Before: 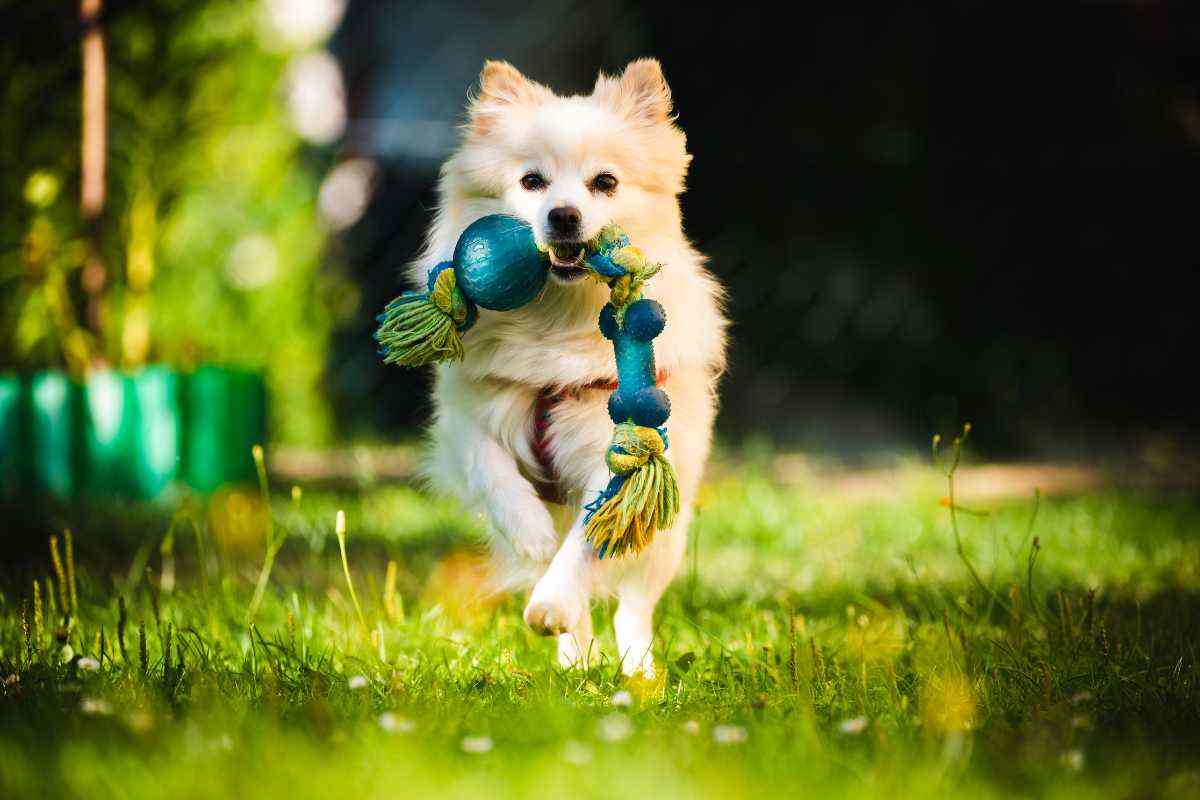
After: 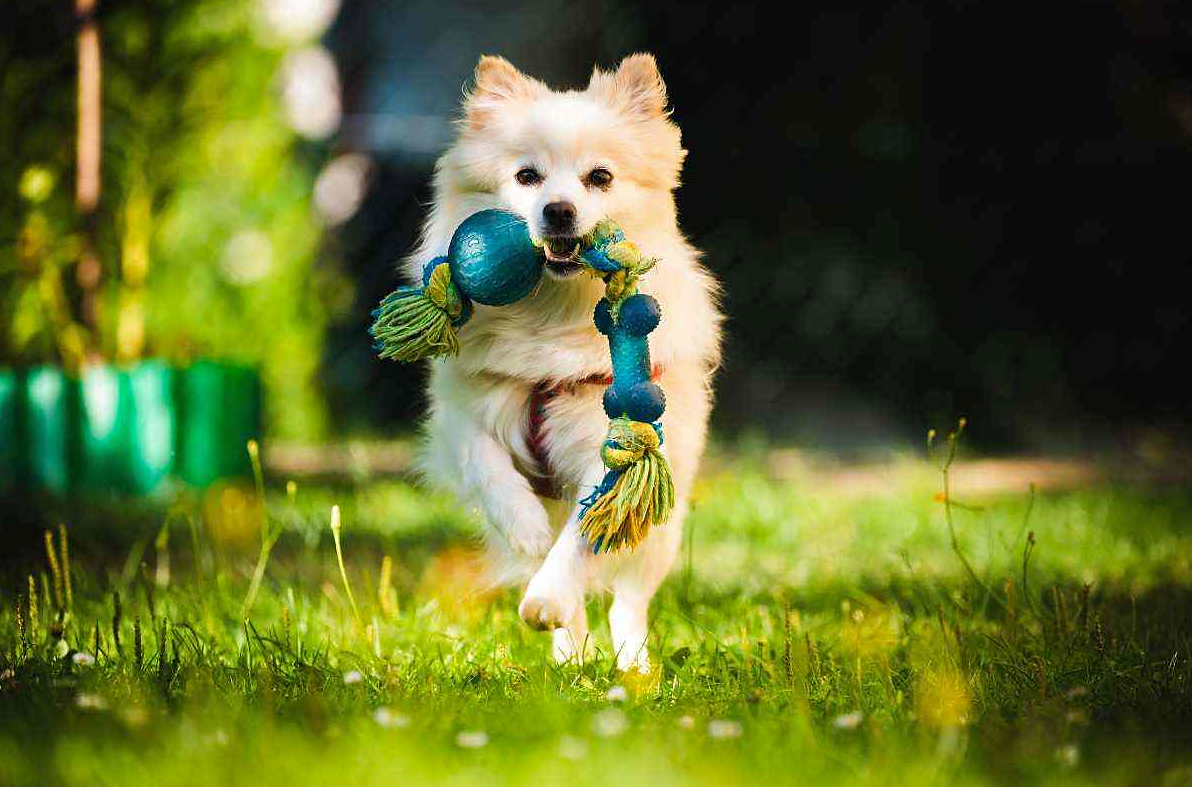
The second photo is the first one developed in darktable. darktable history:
crop: left 0.443%, top 0.677%, right 0.186%, bottom 0.941%
sharpen: radius 1.532, amount 0.356, threshold 1.625
shadows and highlights: radius 128.28, shadows 21.24, highlights -21.31, low approximation 0.01
